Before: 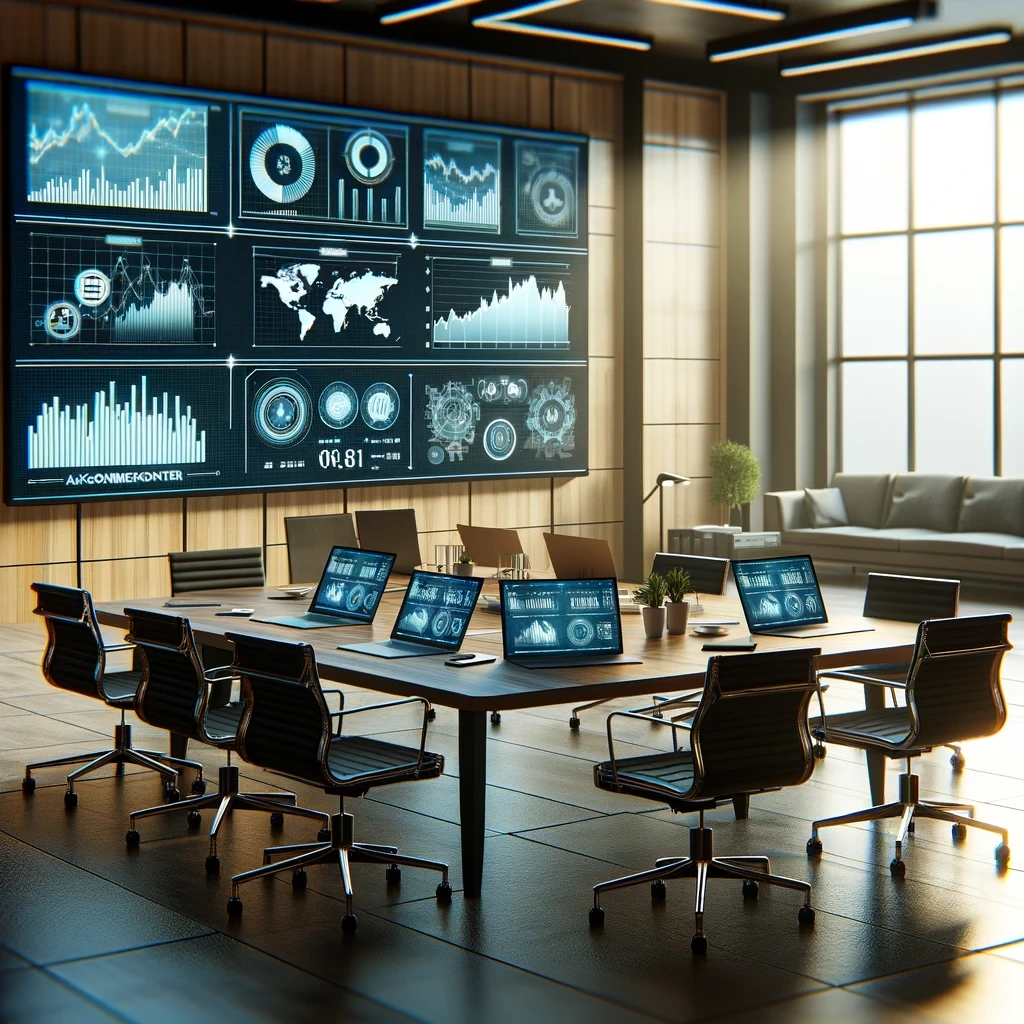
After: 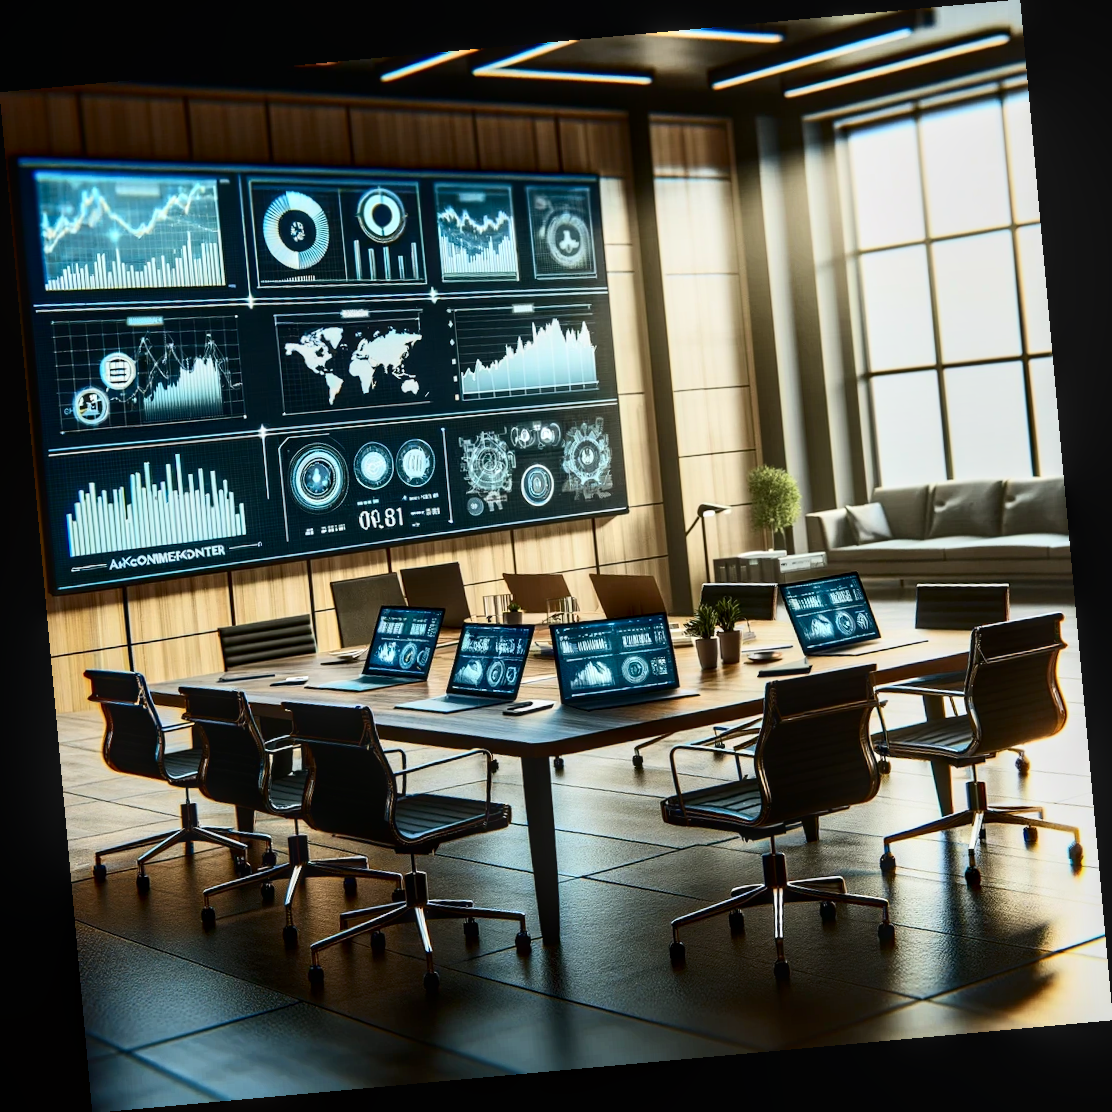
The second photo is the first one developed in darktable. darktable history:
contrast brightness saturation: contrast 0.28
rotate and perspective: rotation -5.2°, automatic cropping off
local contrast: on, module defaults
contrast equalizer: octaves 7, y [[0.6 ×6], [0.55 ×6], [0 ×6], [0 ×6], [0 ×6]], mix 0.29
